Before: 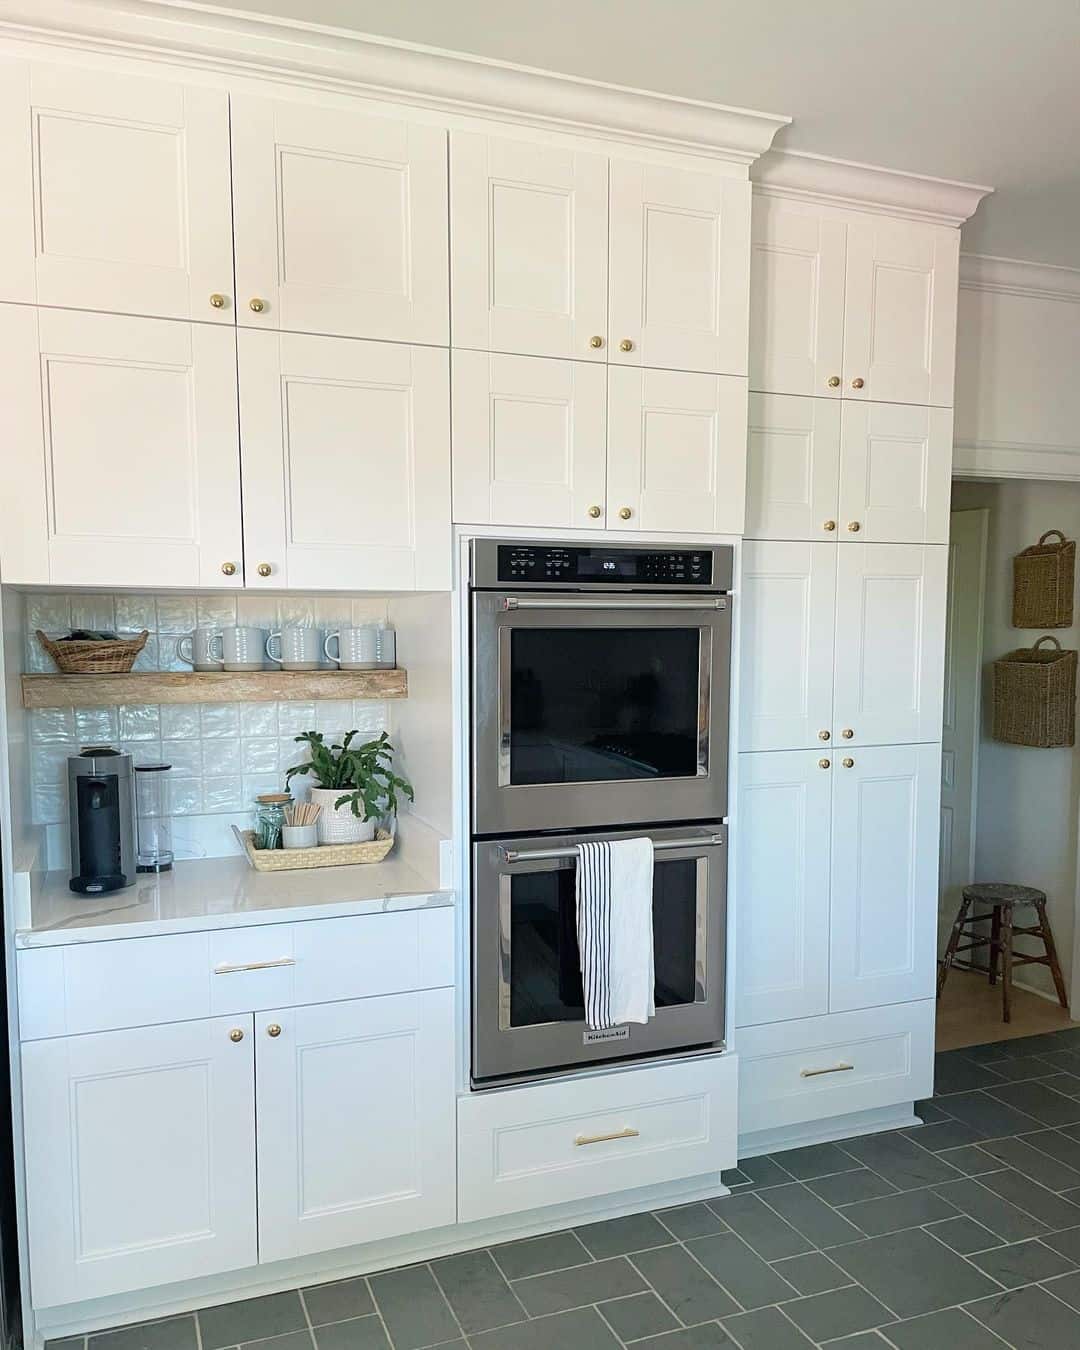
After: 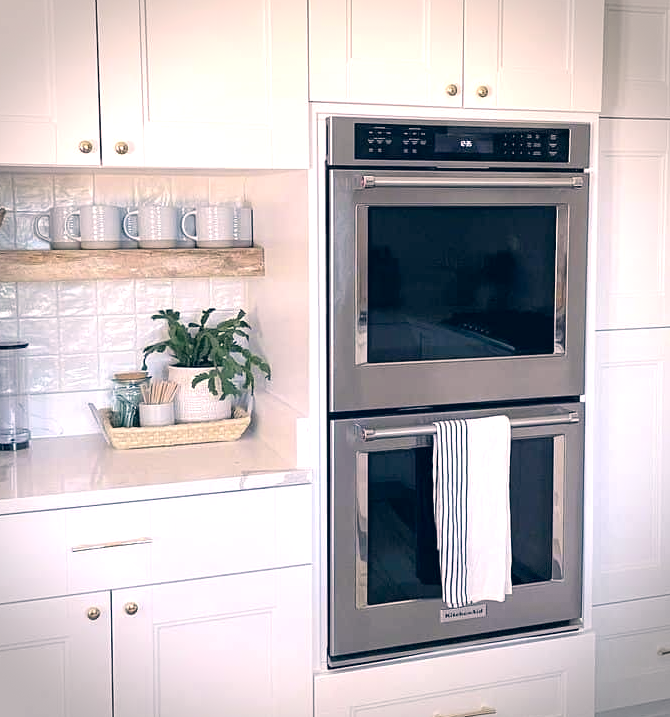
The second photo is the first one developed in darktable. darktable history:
crop: left 13.312%, top 31.28%, right 24.627%, bottom 15.582%
exposure: black level correction 0, exposure 0.5 EV, compensate exposure bias true, compensate highlight preservation false
vignetting: dithering 8-bit output, unbound false
color correction: highlights a* 14.46, highlights b* 5.85, shadows a* -5.53, shadows b* -15.24, saturation 0.85
